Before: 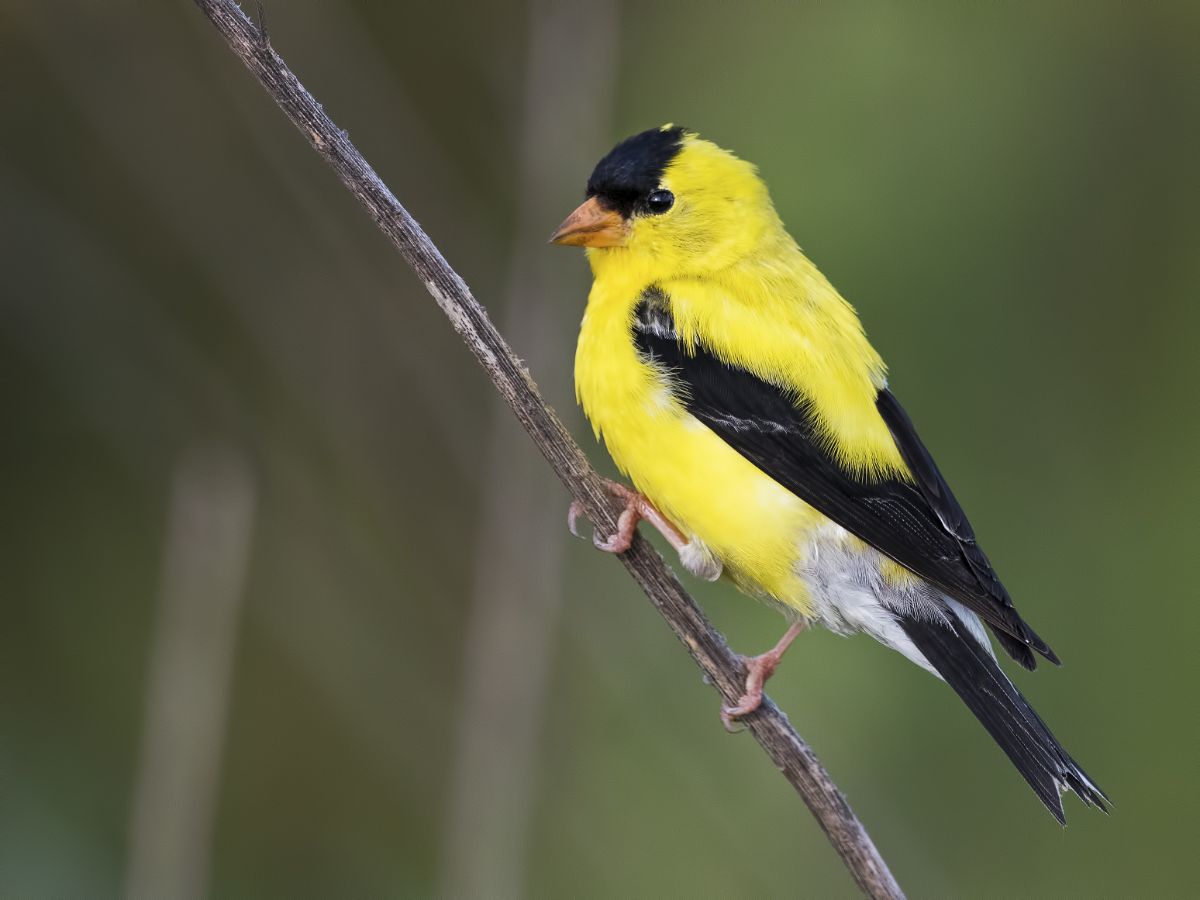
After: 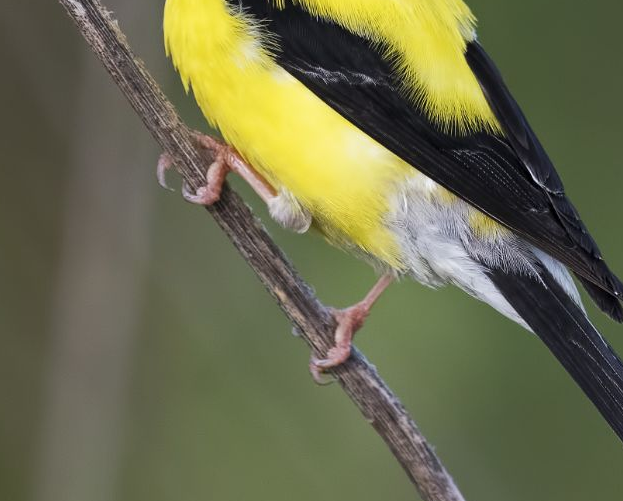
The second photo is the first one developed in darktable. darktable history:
crop: left 34.254%, top 38.764%, right 13.769%, bottom 5.482%
